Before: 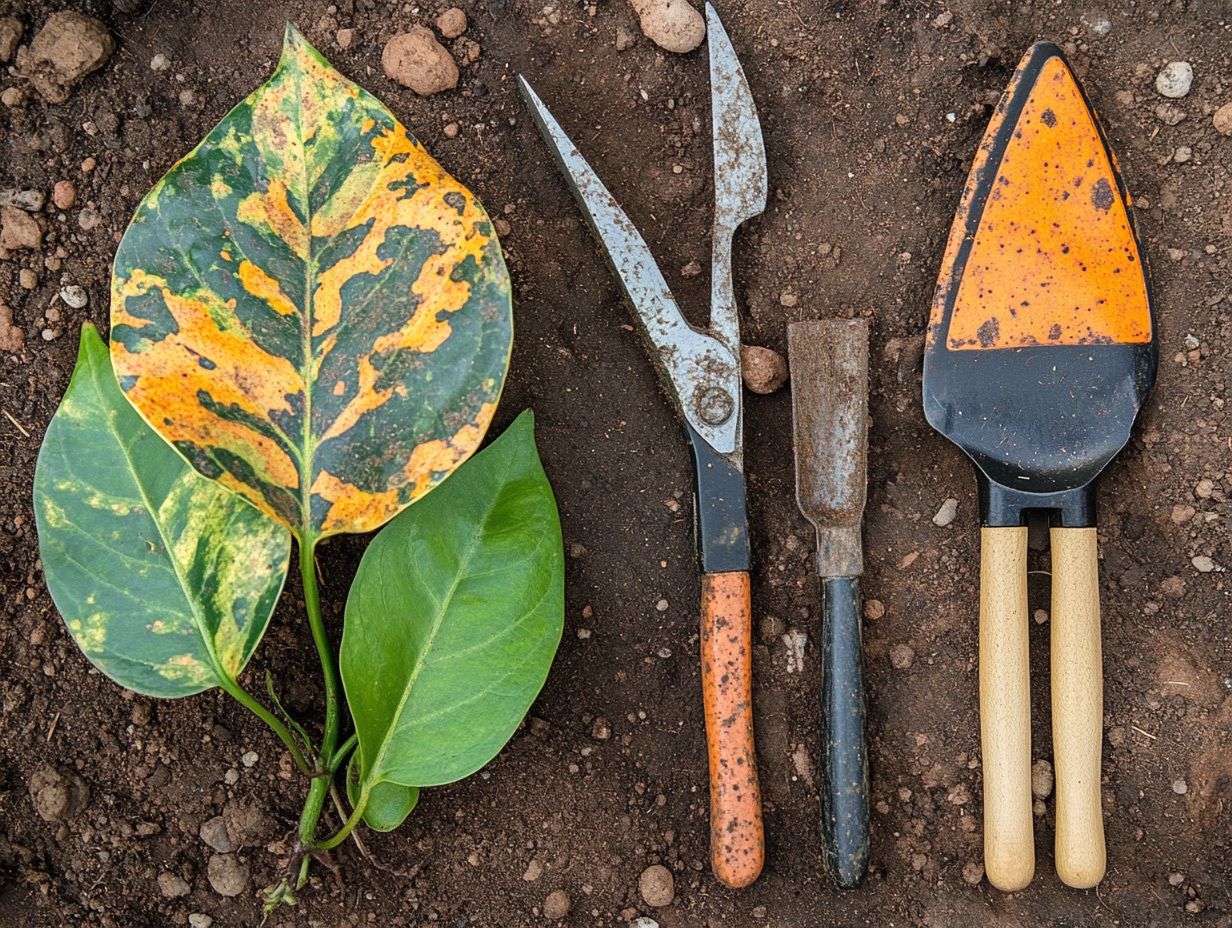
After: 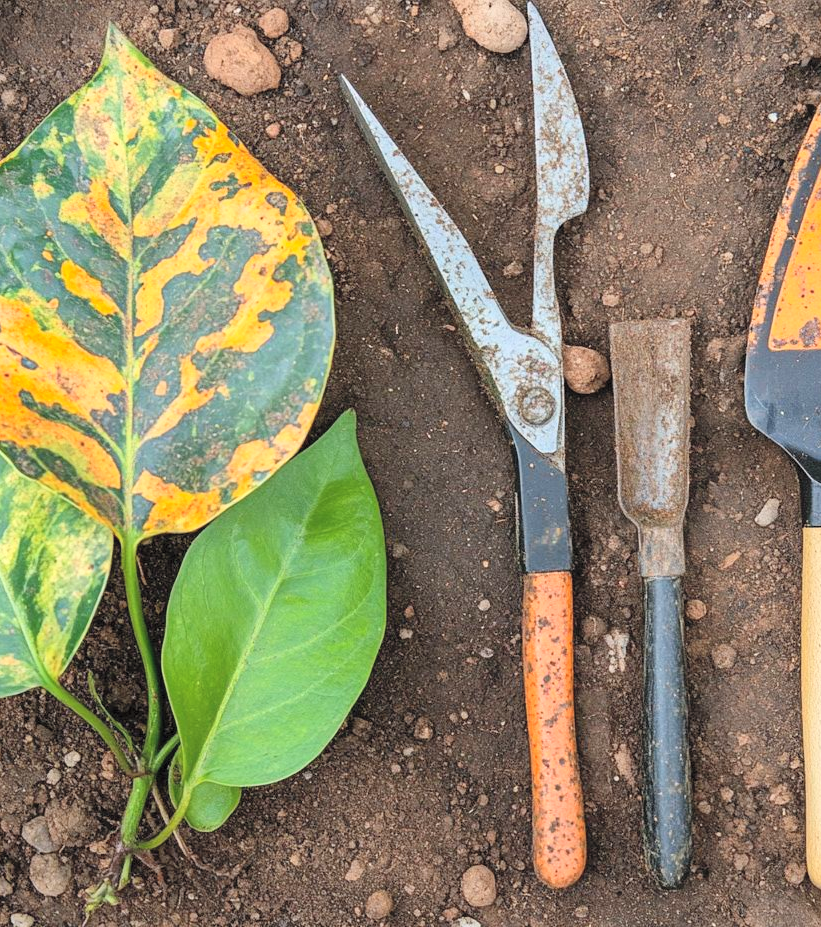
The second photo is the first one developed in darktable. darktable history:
contrast brightness saturation: contrast 0.095, brightness 0.311, saturation 0.149
crop and rotate: left 14.463%, right 18.876%
